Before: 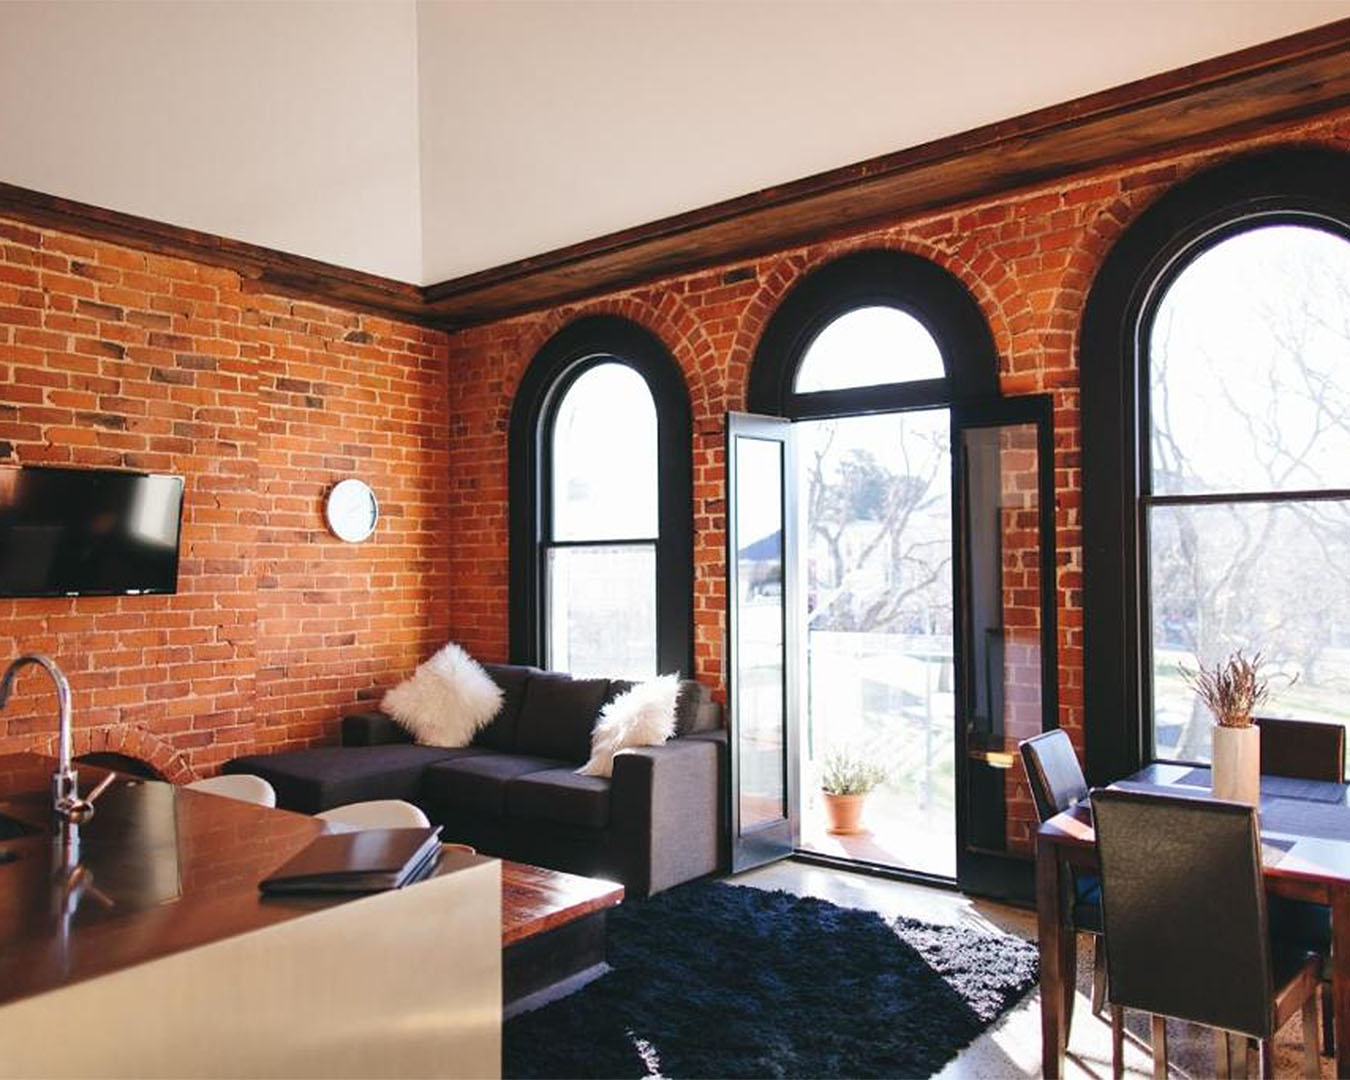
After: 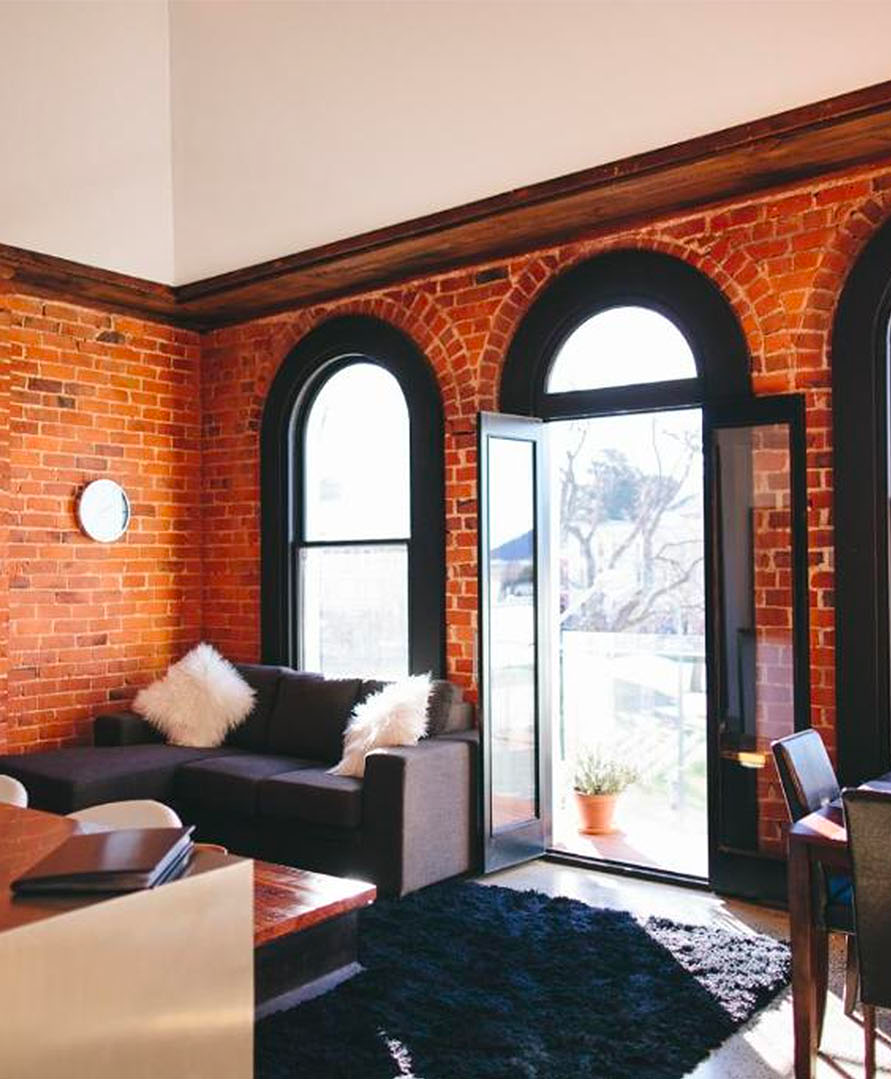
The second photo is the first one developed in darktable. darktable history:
crop and rotate: left 18.442%, right 15.508%
tone equalizer: on, module defaults
